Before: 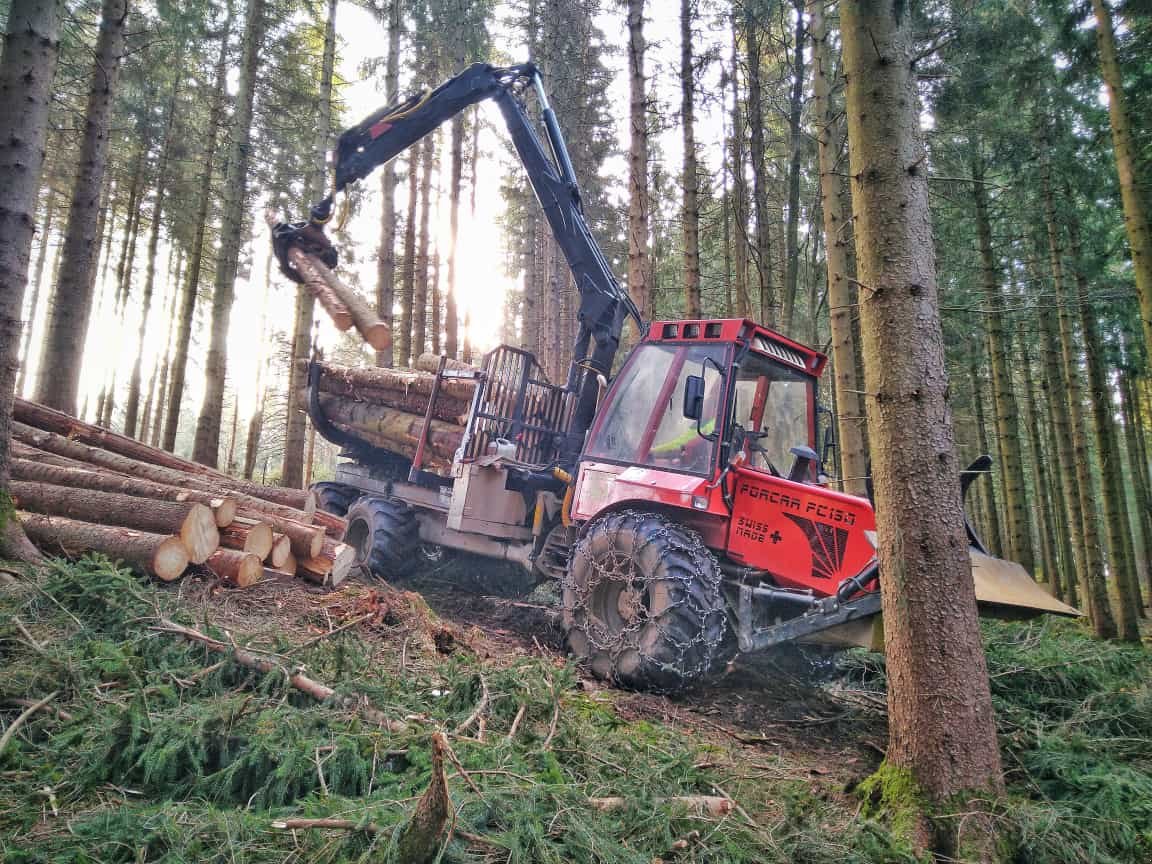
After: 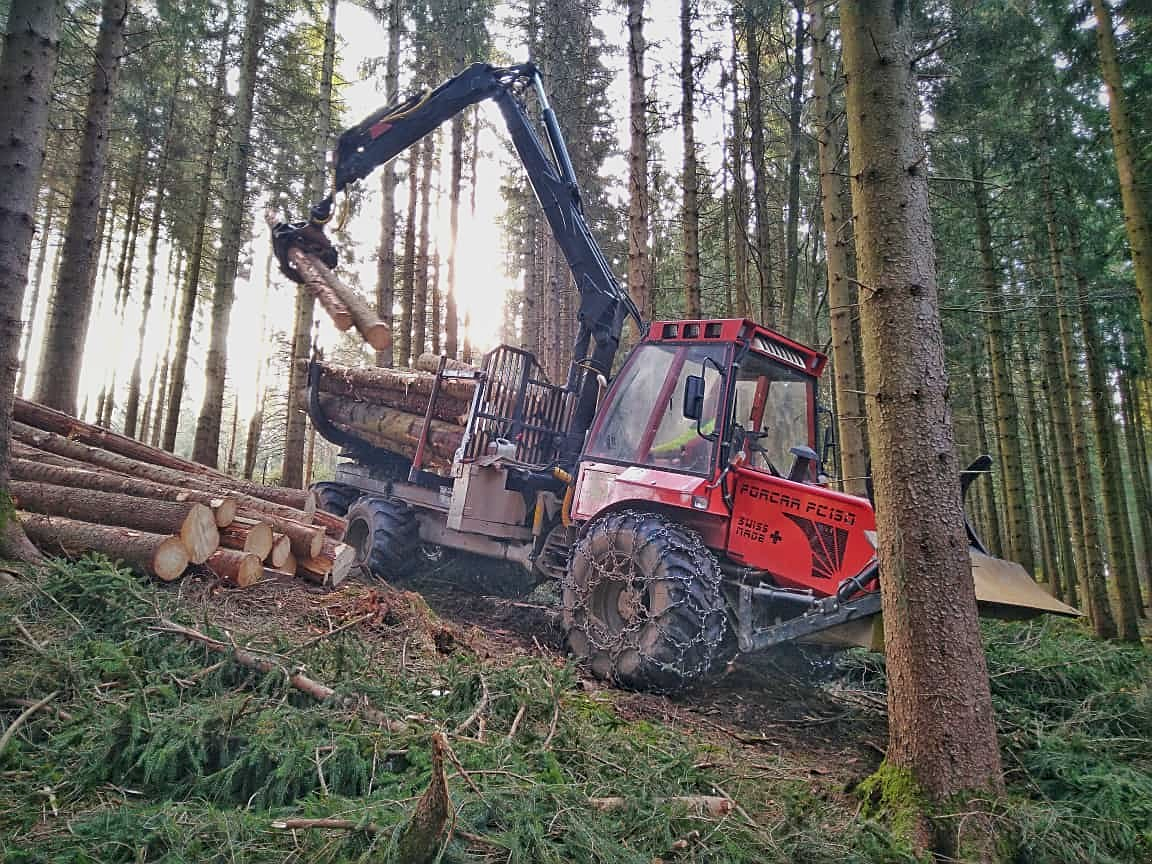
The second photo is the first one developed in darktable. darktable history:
sharpen: on, module defaults
tone equalizer: -8 EV 0.234 EV, -7 EV 0.456 EV, -6 EV 0.412 EV, -5 EV 0.236 EV, -3 EV -0.252 EV, -2 EV -0.416 EV, -1 EV -0.394 EV, +0 EV -0.251 EV
